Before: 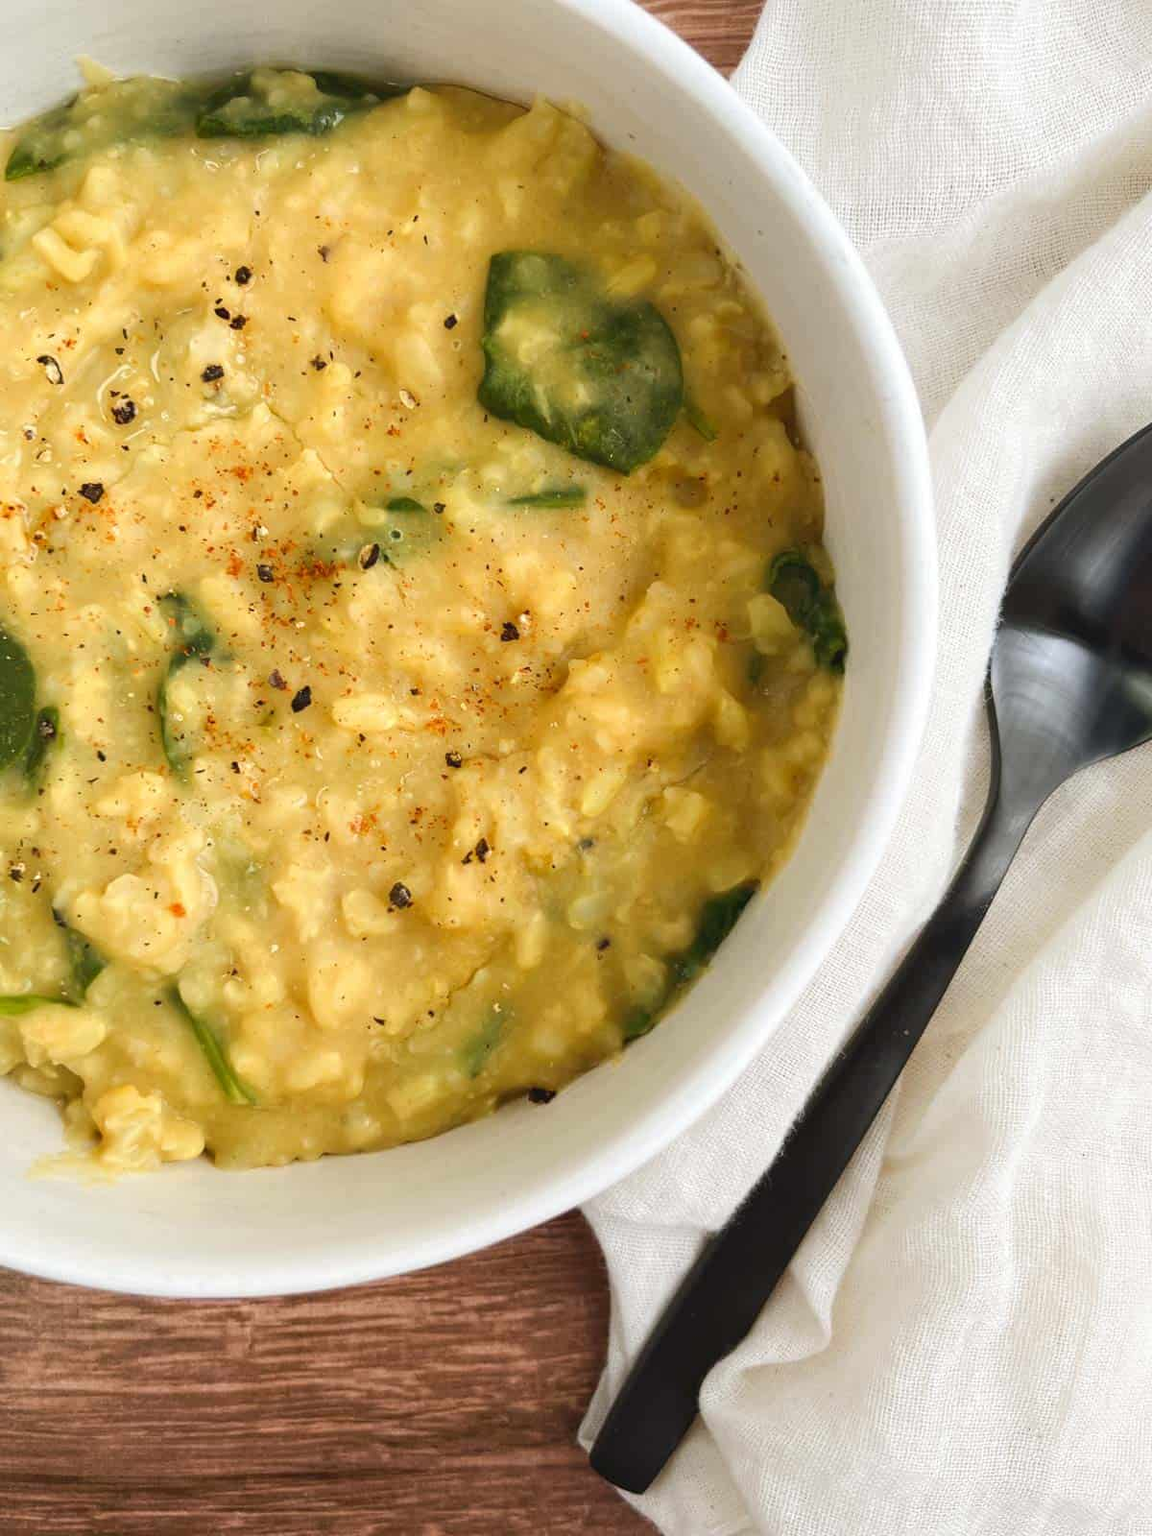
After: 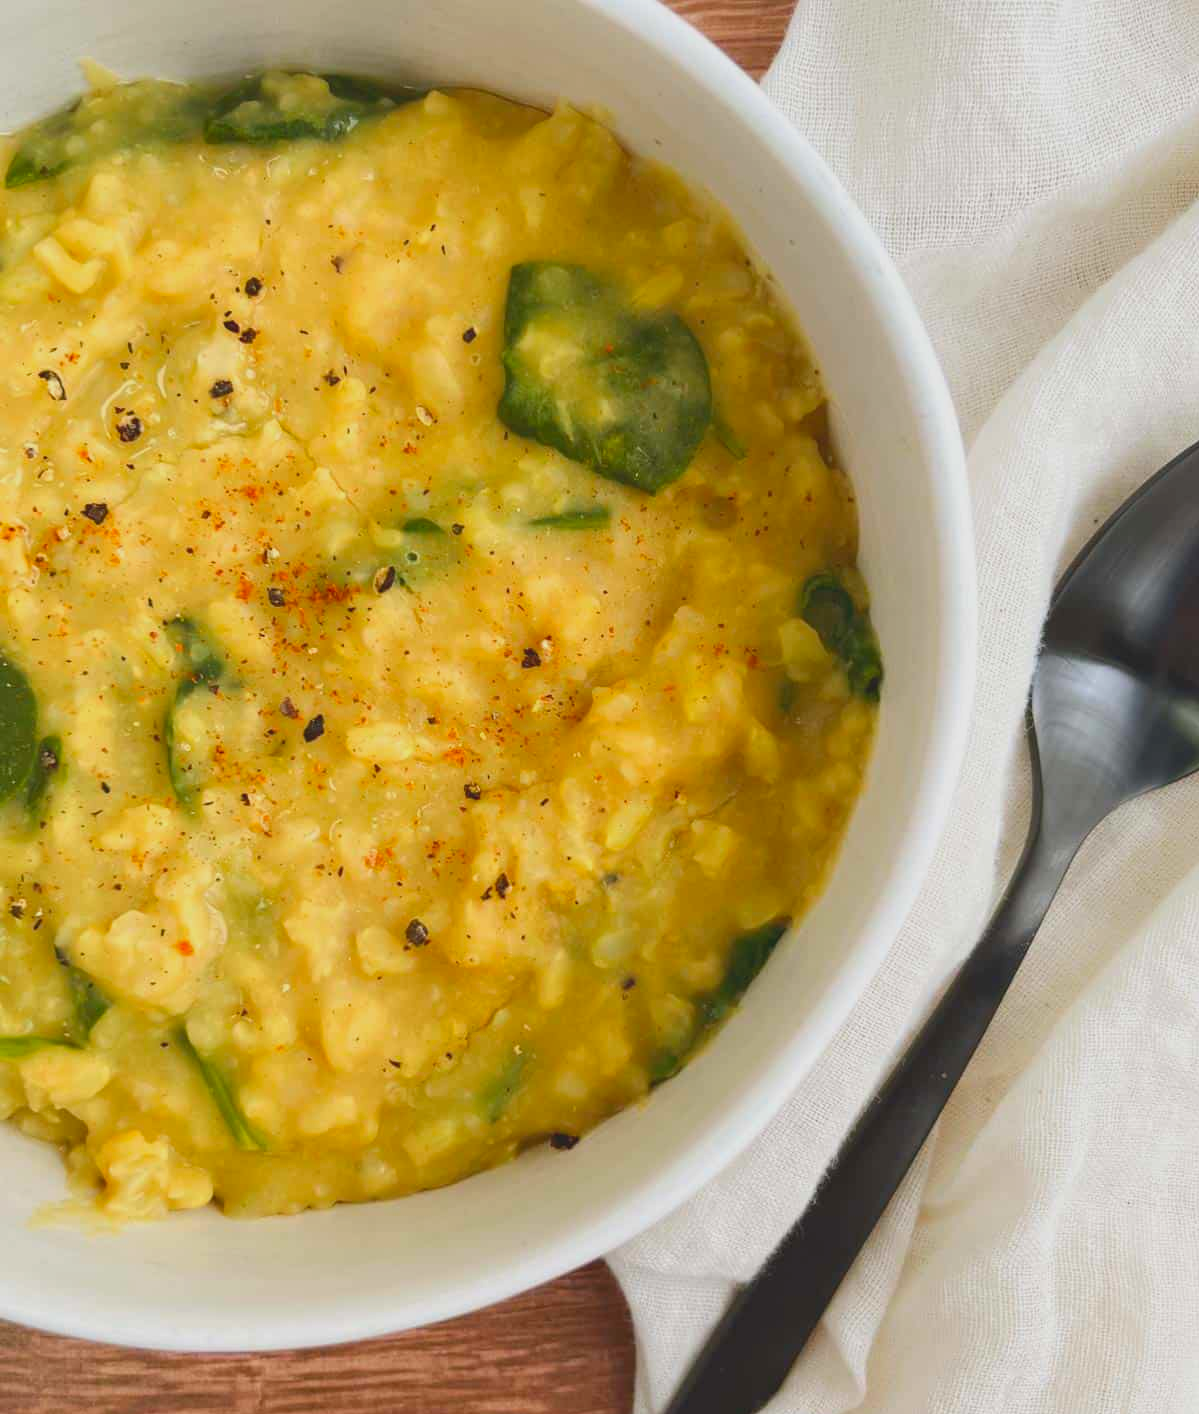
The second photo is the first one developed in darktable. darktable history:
contrast brightness saturation: contrast -0.179, saturation 0.187
crop and rotate: top 0%, bottom 11.59%
